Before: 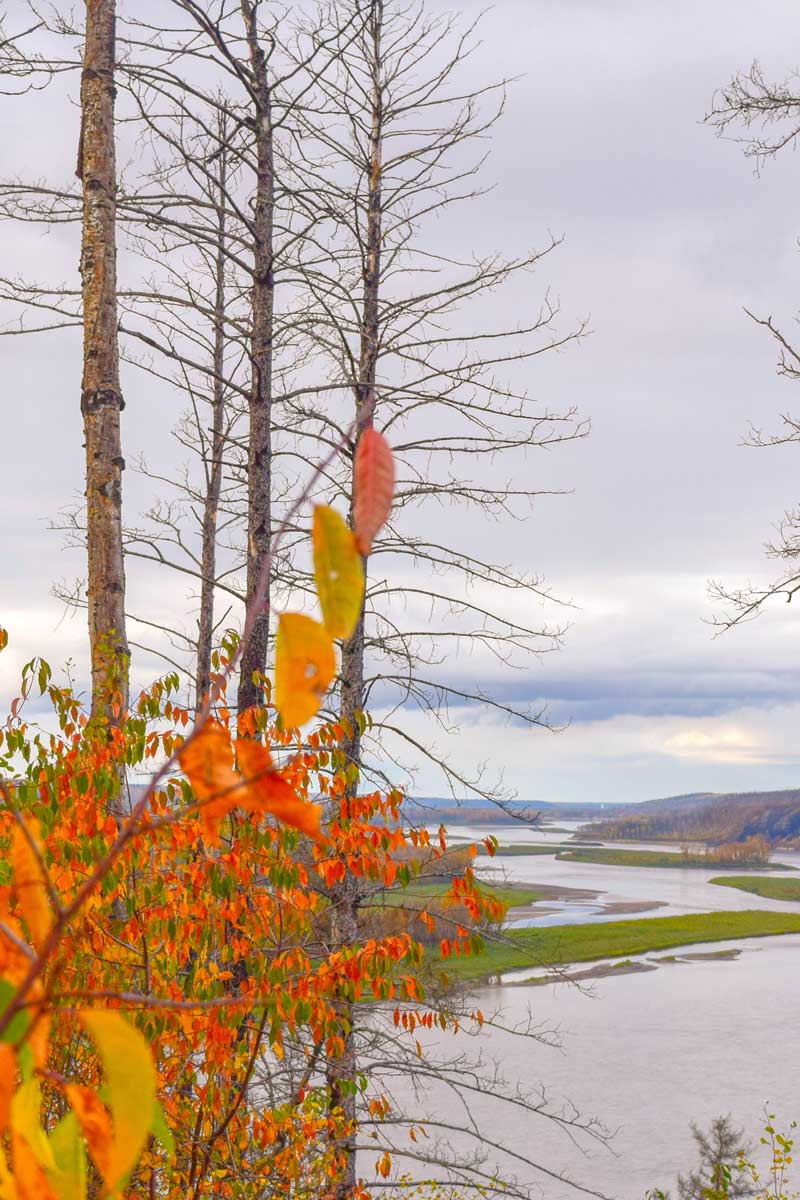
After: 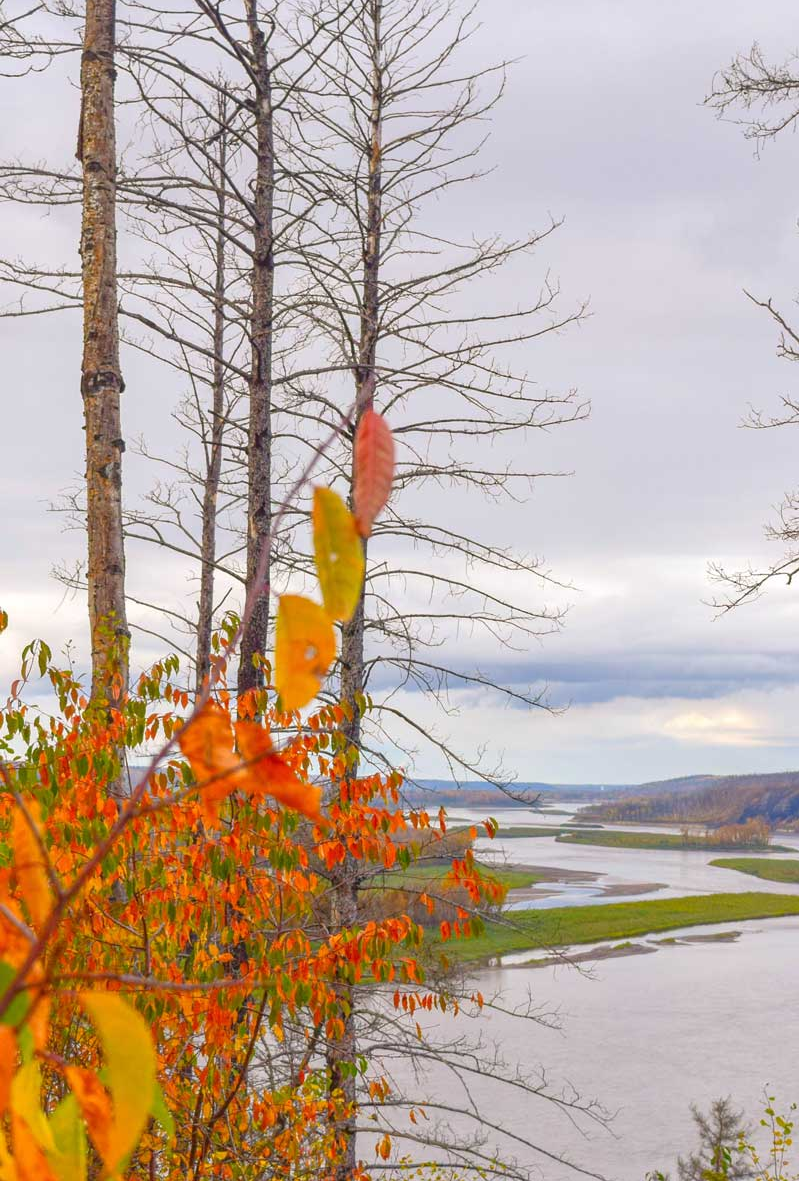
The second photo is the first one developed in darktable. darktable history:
crop: top 1.532%, right 0.099%
